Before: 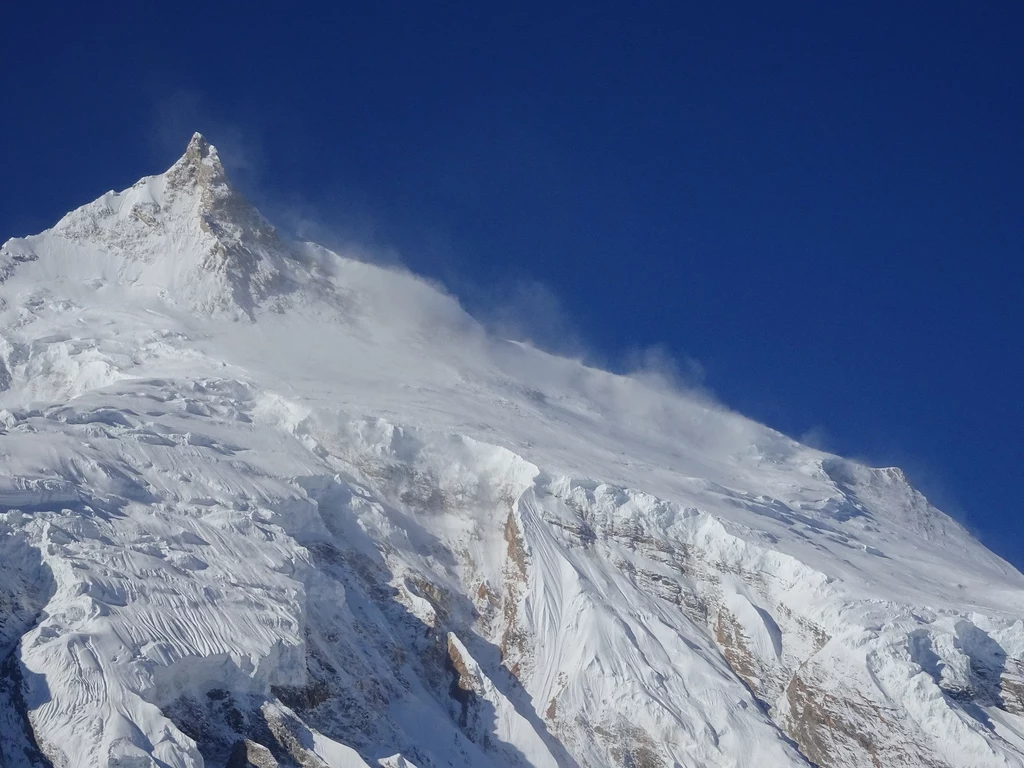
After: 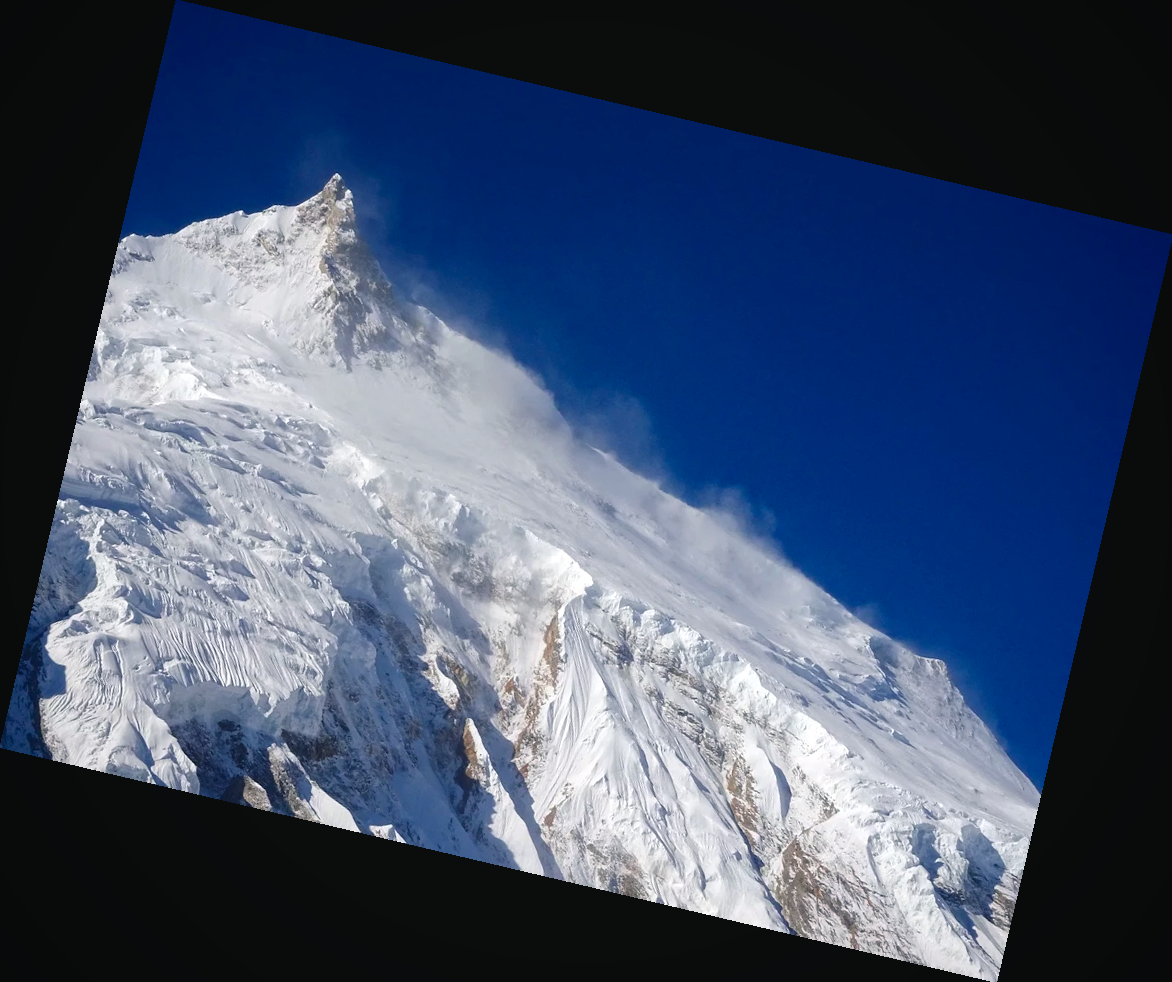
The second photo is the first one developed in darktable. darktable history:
color balance rgb: shadows lift › chroma 1%, shadows lift › hue 217.2°, power › hue 310.8°, highlights gain › chroma 1%, highlights gain › hue 54°, global offset › luminance 0.5%, global offset › hue 171.6°, perceptual saturation grading › global saturation 14.09%, perceptual saturation grading › highlights -25%, perceptual saturation grading › shadows 30%, perceptual brilliance grading › highlights 13.42%, perceptual brilliance grading › mid-tones 8.05%, perceptual brilliance grading › shadows -17.45%, global vibrance 25%
rotate and perspective: rotation 13.27°, automatic cropping off
vignetting: brightness -0.233, saturation 0.141
